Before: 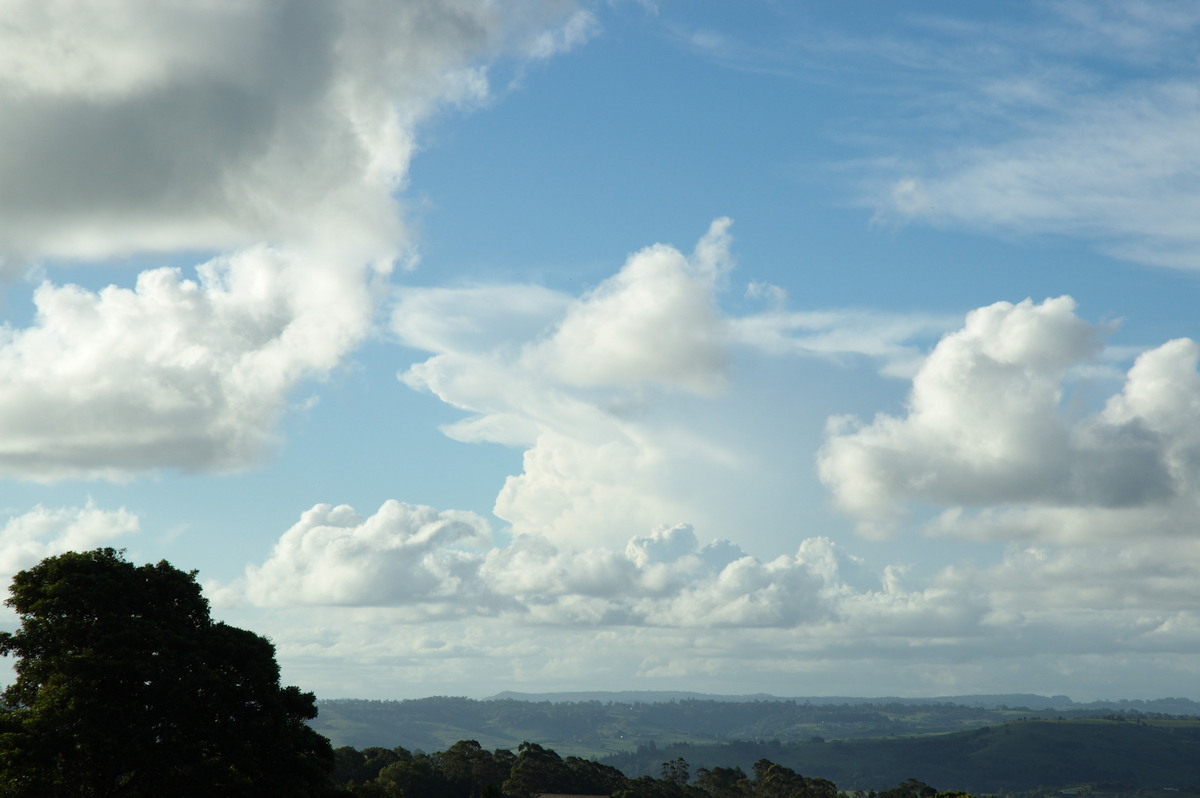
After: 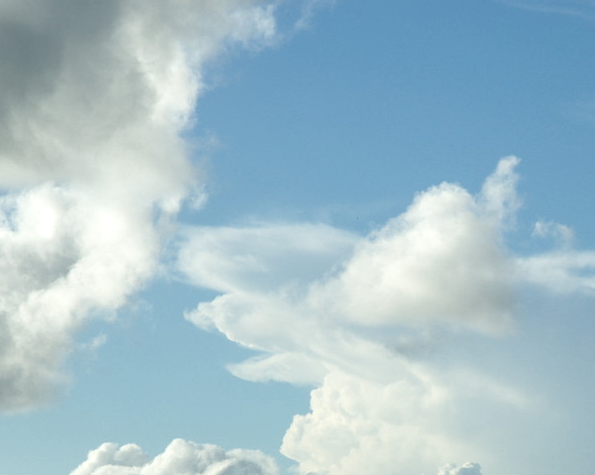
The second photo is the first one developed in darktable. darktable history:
crop: left 17.786%, top 7.658%, right 32.604%, bottom 32.713%
local contrast: detail 130%
